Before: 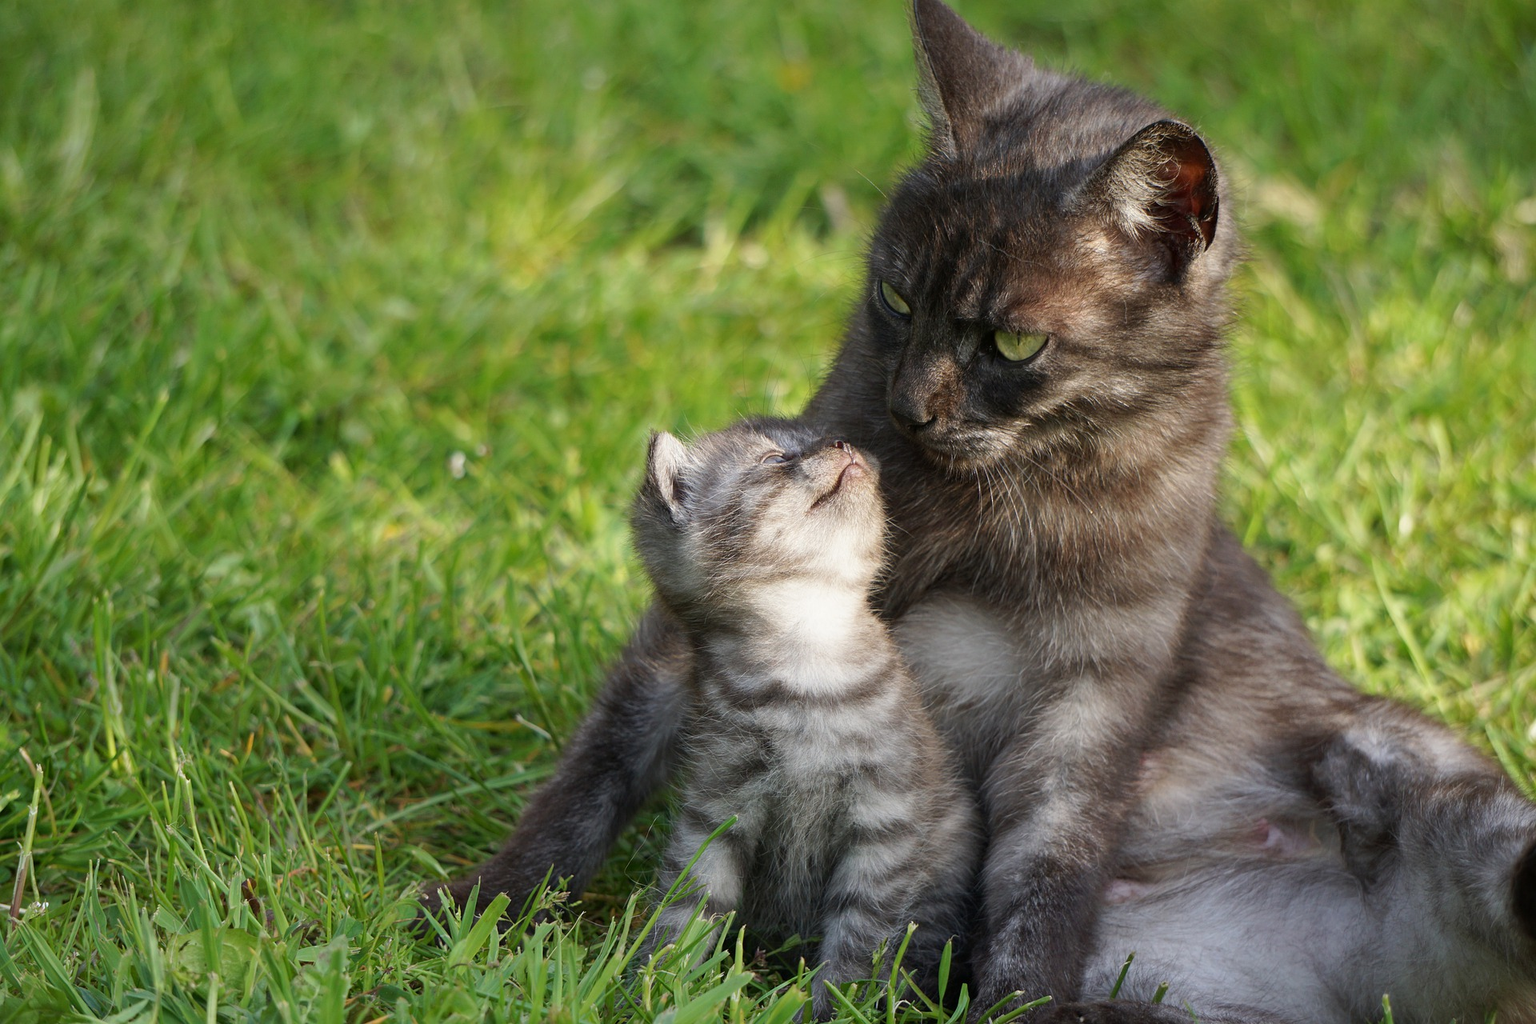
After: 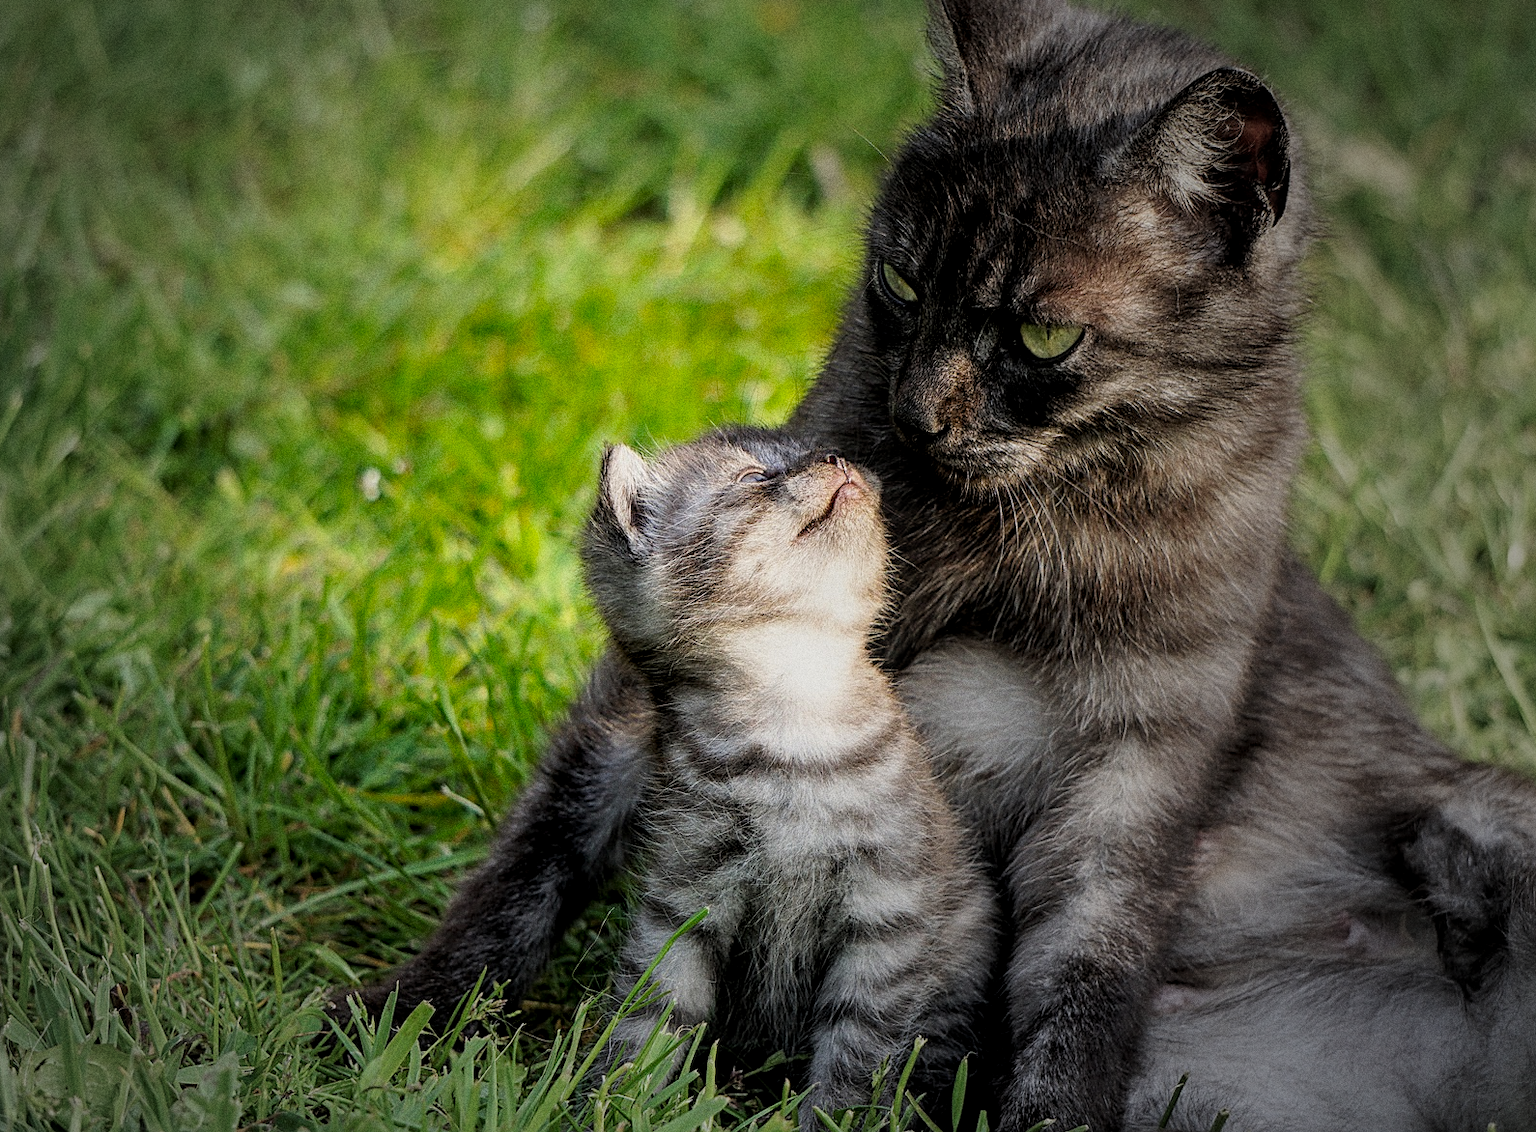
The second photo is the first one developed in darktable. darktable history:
vignetting: fall-off start 33.76%, fall-off radius 64.94%, brightness -0.575, center (-0.12, -0.002), width/height ratio 0.959
crop: left 9.807%, top 6.259%, right 7.334%, bottom 2.177%
local contrast: on, module defaults
grain: coarseness 0.09 ISO, strength 40%
filmic rgb: black relative exposure -7.75 EV, white relative exposure 4.4 EV, threshold 3 EV, target black luminance 0%, hardness 3.76, latitude 50.51%, contrast 1.074, highlights saturation mix 10%, shadows ↔ highlights balance -0.22%, color science v4 (2020), enable highlight reconstruction true
exposure: black level correction -0.001, exposure 0.08 EV, compensate highlight preservation false
sharpen: on, module defaults
